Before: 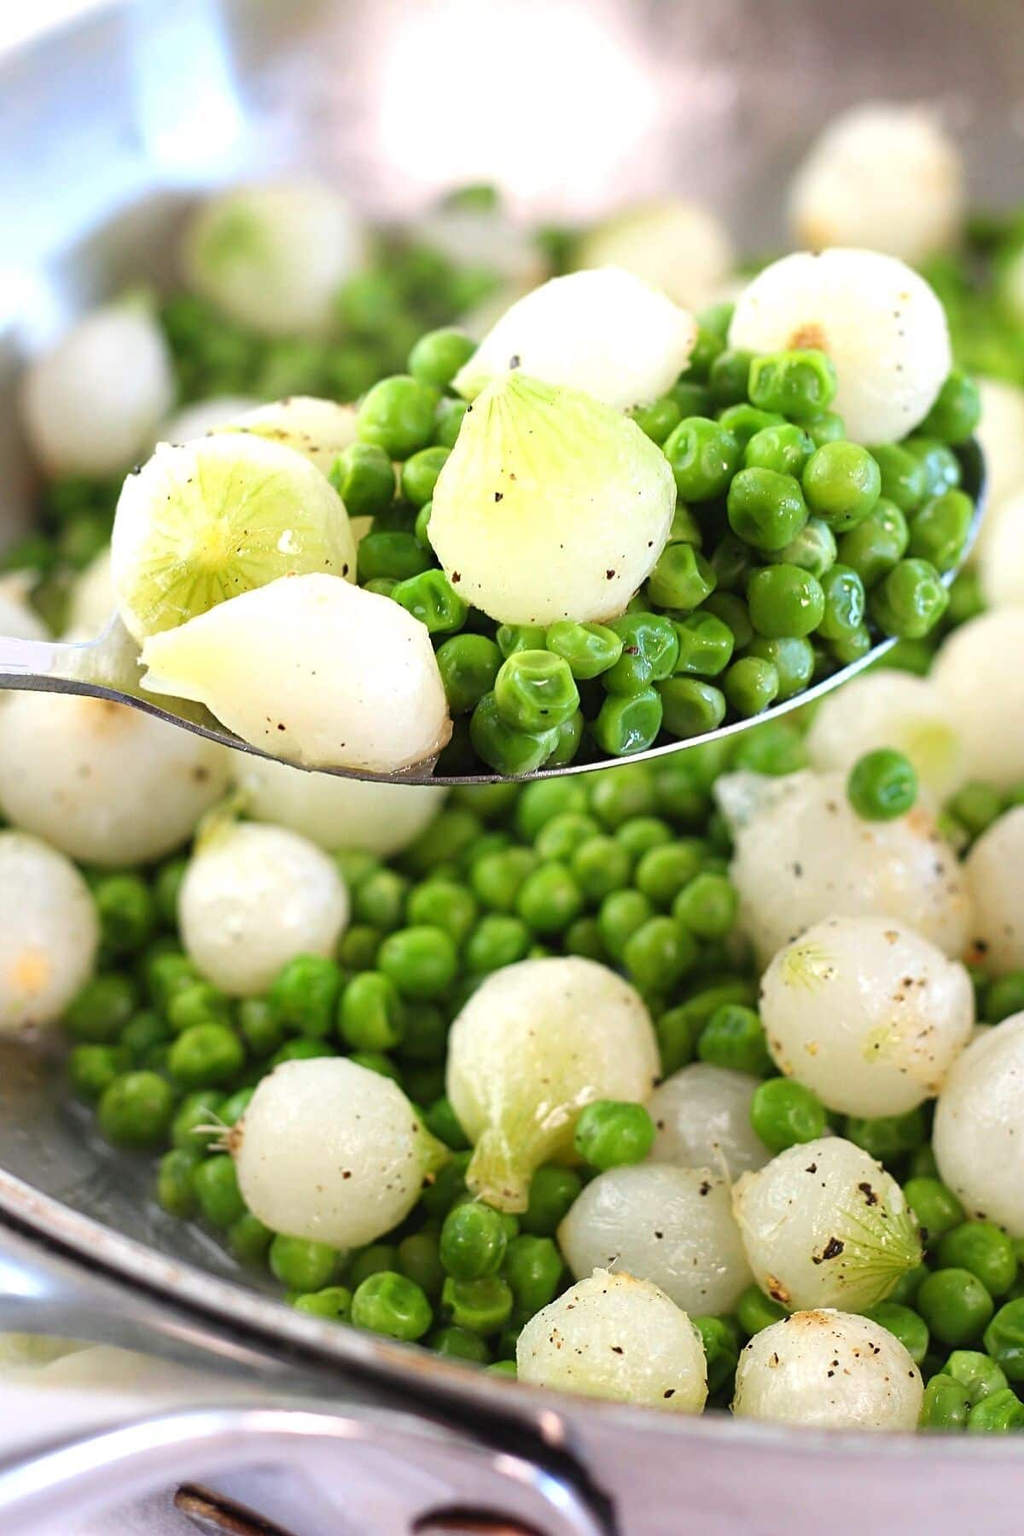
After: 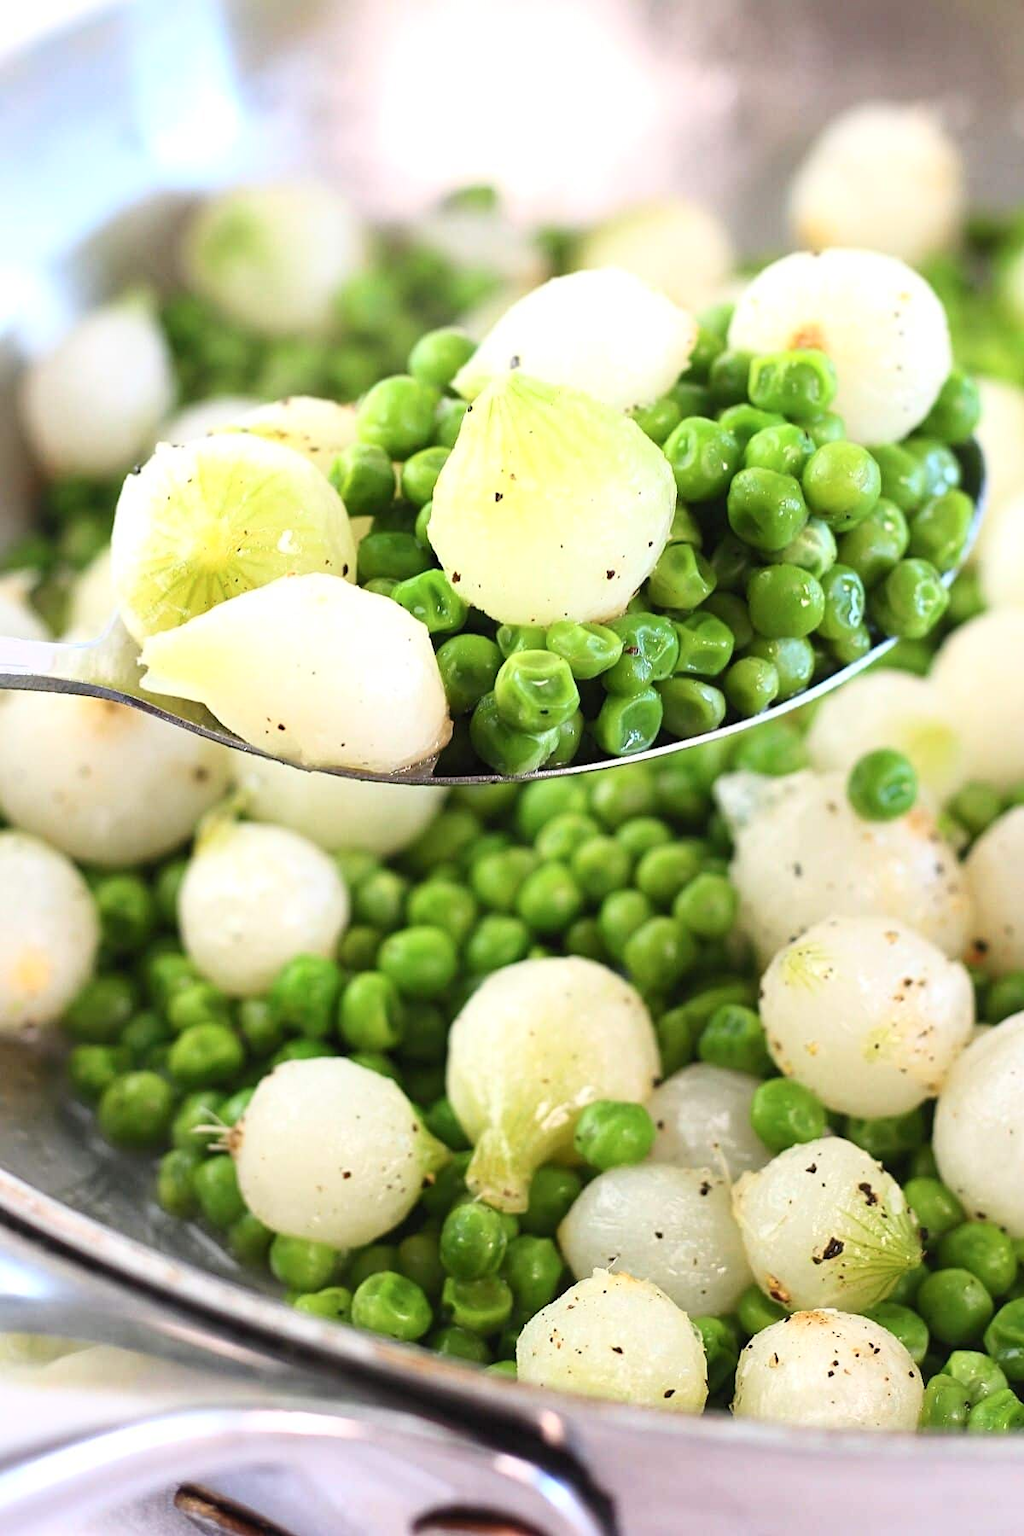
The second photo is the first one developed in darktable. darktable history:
tone curve: curves: ch0 [(0, 0) (0.003, 0.019) (0.011, 0.022) (0.025, 0.03) (0.044, 0.049) (0.069, 0.08) (0.1, 0.111) (0.136, 0.144) (0.177, 0.189) (0.224, 0.23) (0.277, 0.285) (0.335, 0.356) (0.399, 0.428) (0.468, 0.511) (0.543, 0.597) (0.623, 0.682) (0.709, 0.773) (0.801, 0.865) (0.898, 0.945) (1, 1)], color space Lab, independent channels, preserve colors none
